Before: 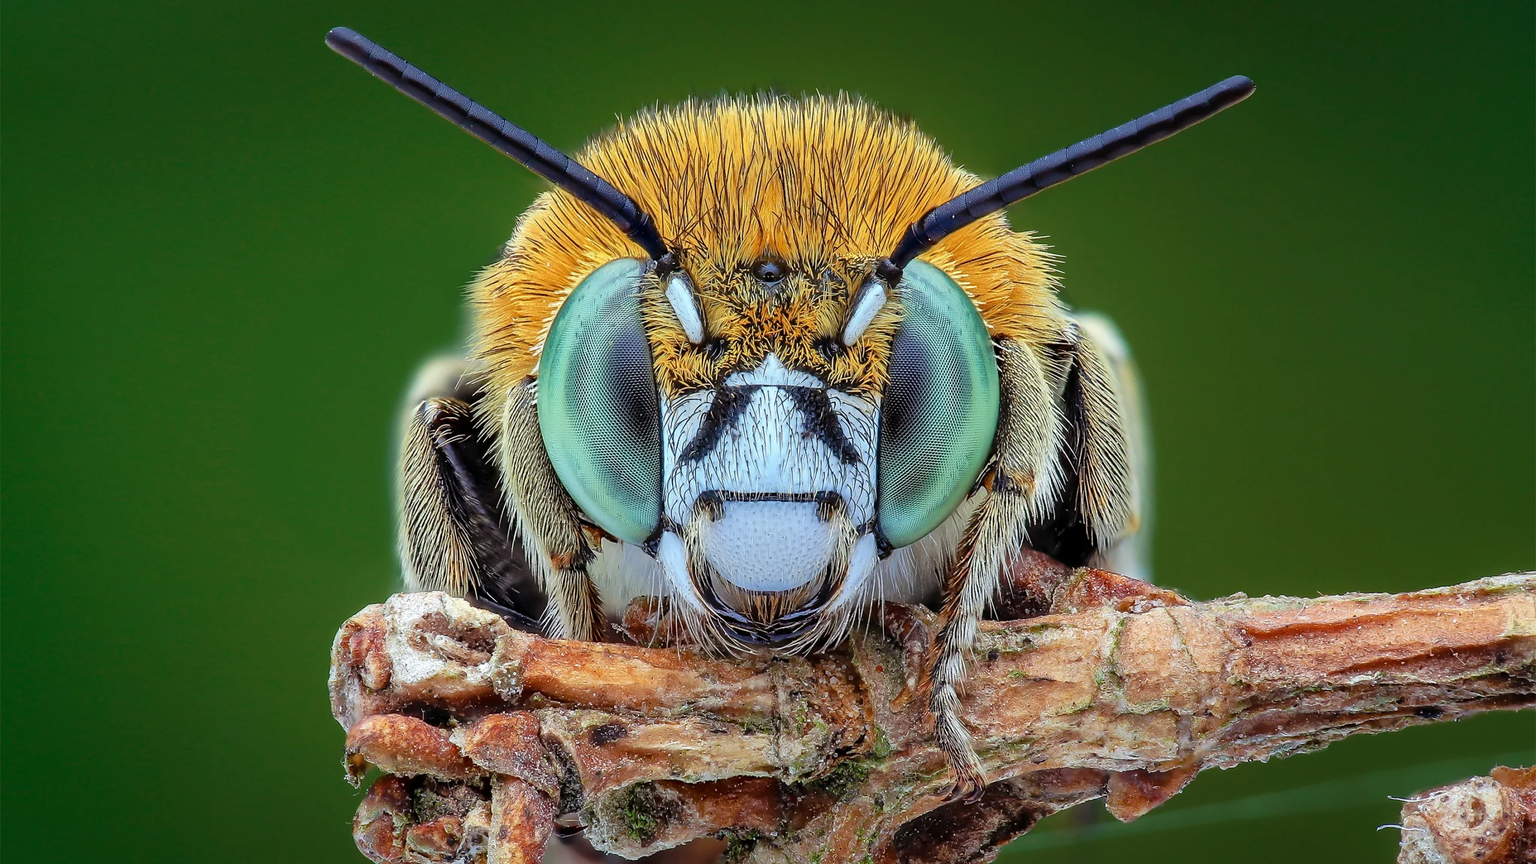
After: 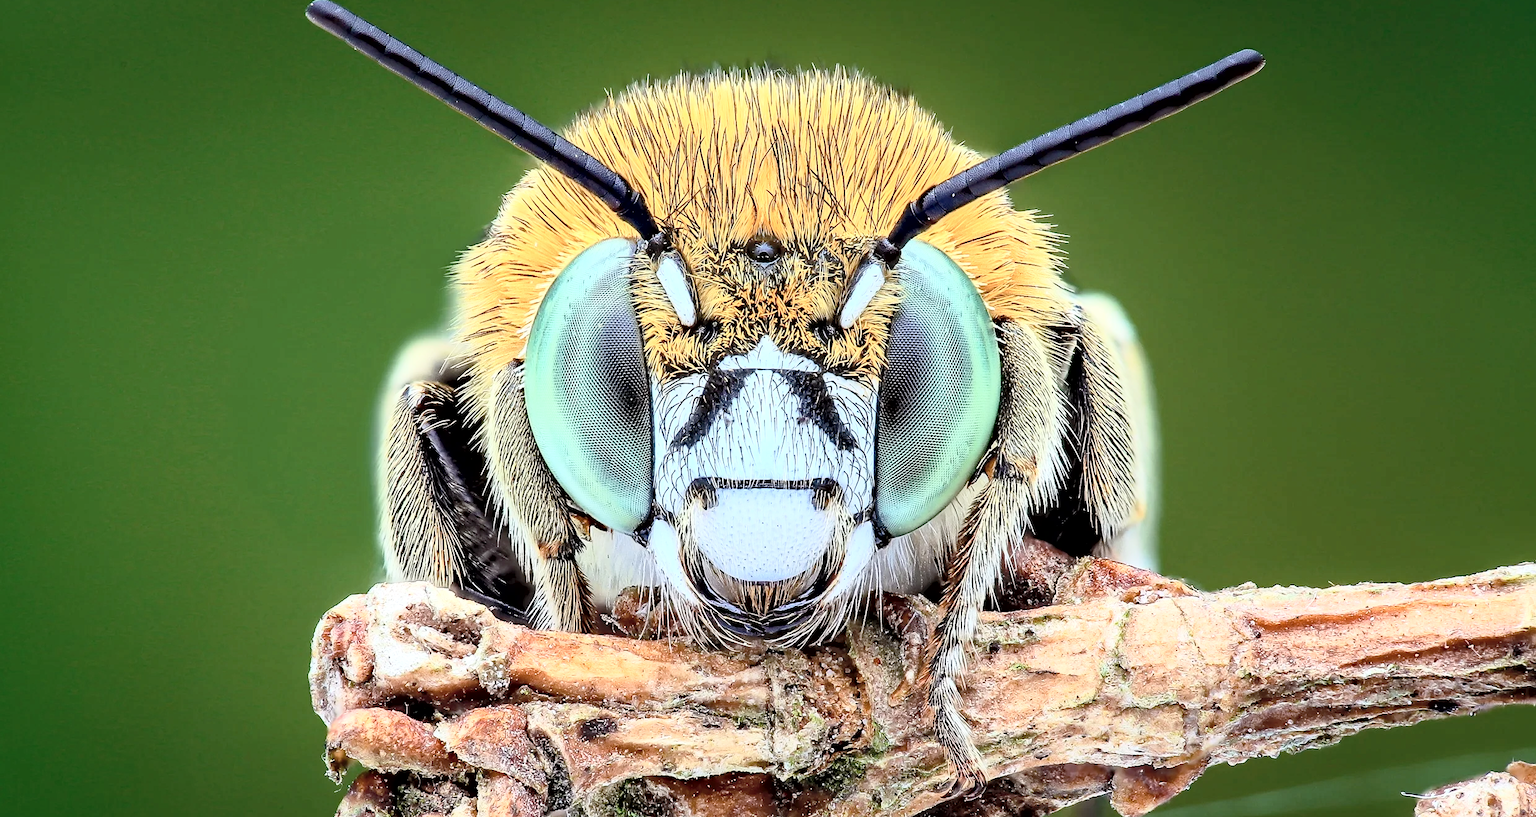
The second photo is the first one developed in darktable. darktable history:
crop: left 1.884%, top 3.197%, right 1.098%, bottom 4.952%
exposure: black level correction 0.007, exposure 0.155 EV, compensate highlight preservation false
haze removal: compatibility mode true, adaptive false
contrast brightness saturation: contrast 0.427, brightness 0.561, saturation -0.186
